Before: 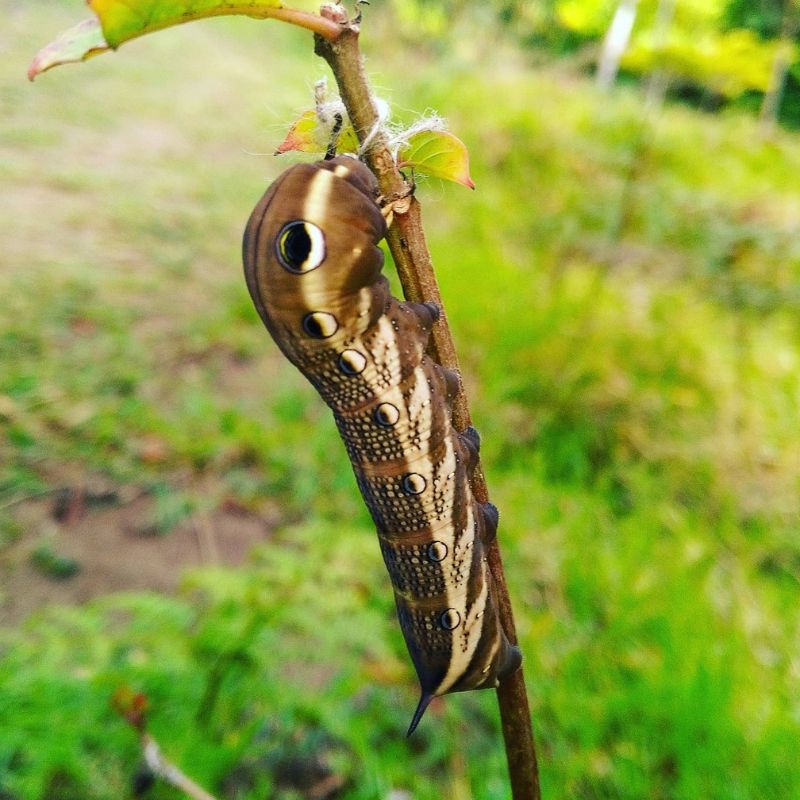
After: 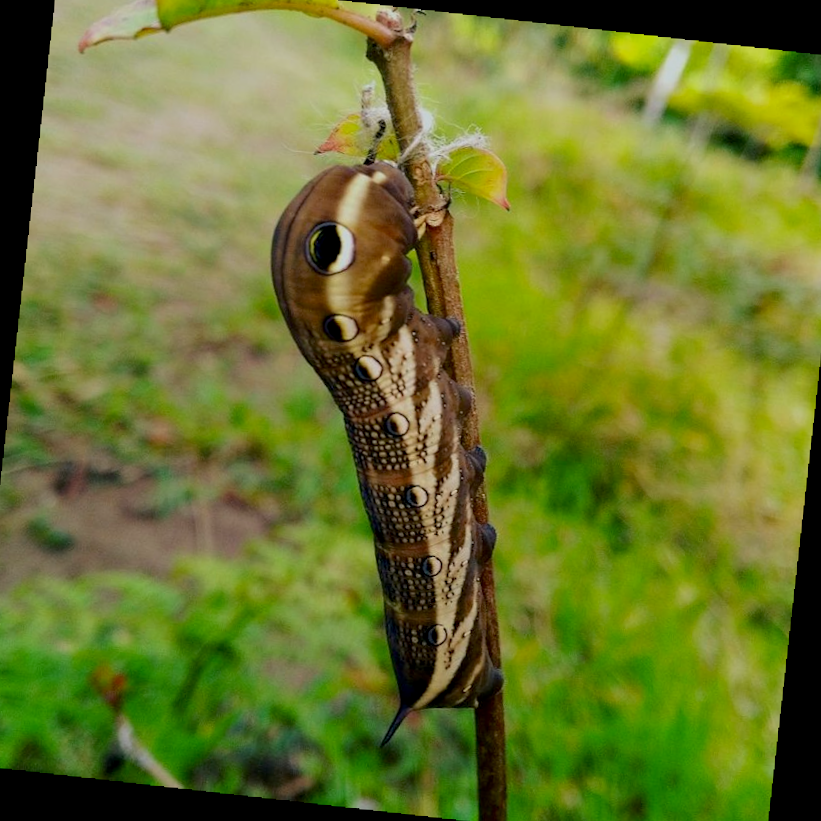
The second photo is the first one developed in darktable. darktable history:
rotate and perspective: rotation 4.1°, automatic cropping off
exposure: black level correction 0.009, exposure -0.637 EV, compensate highlight preservation false
crop and rotate: angle -2.38°
